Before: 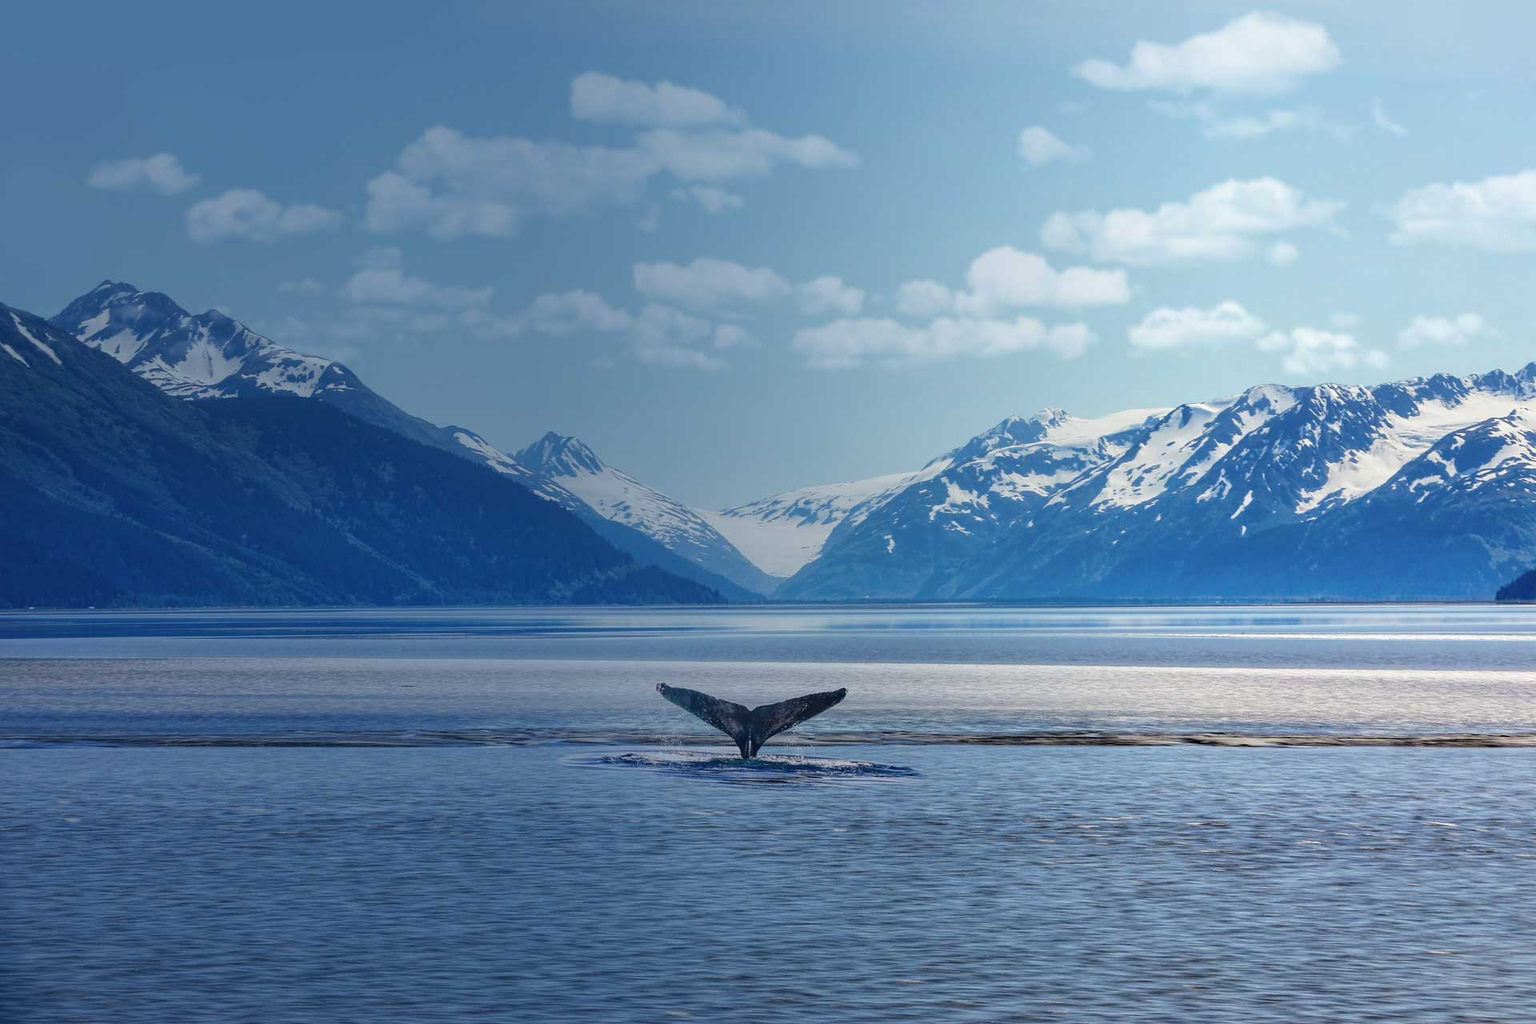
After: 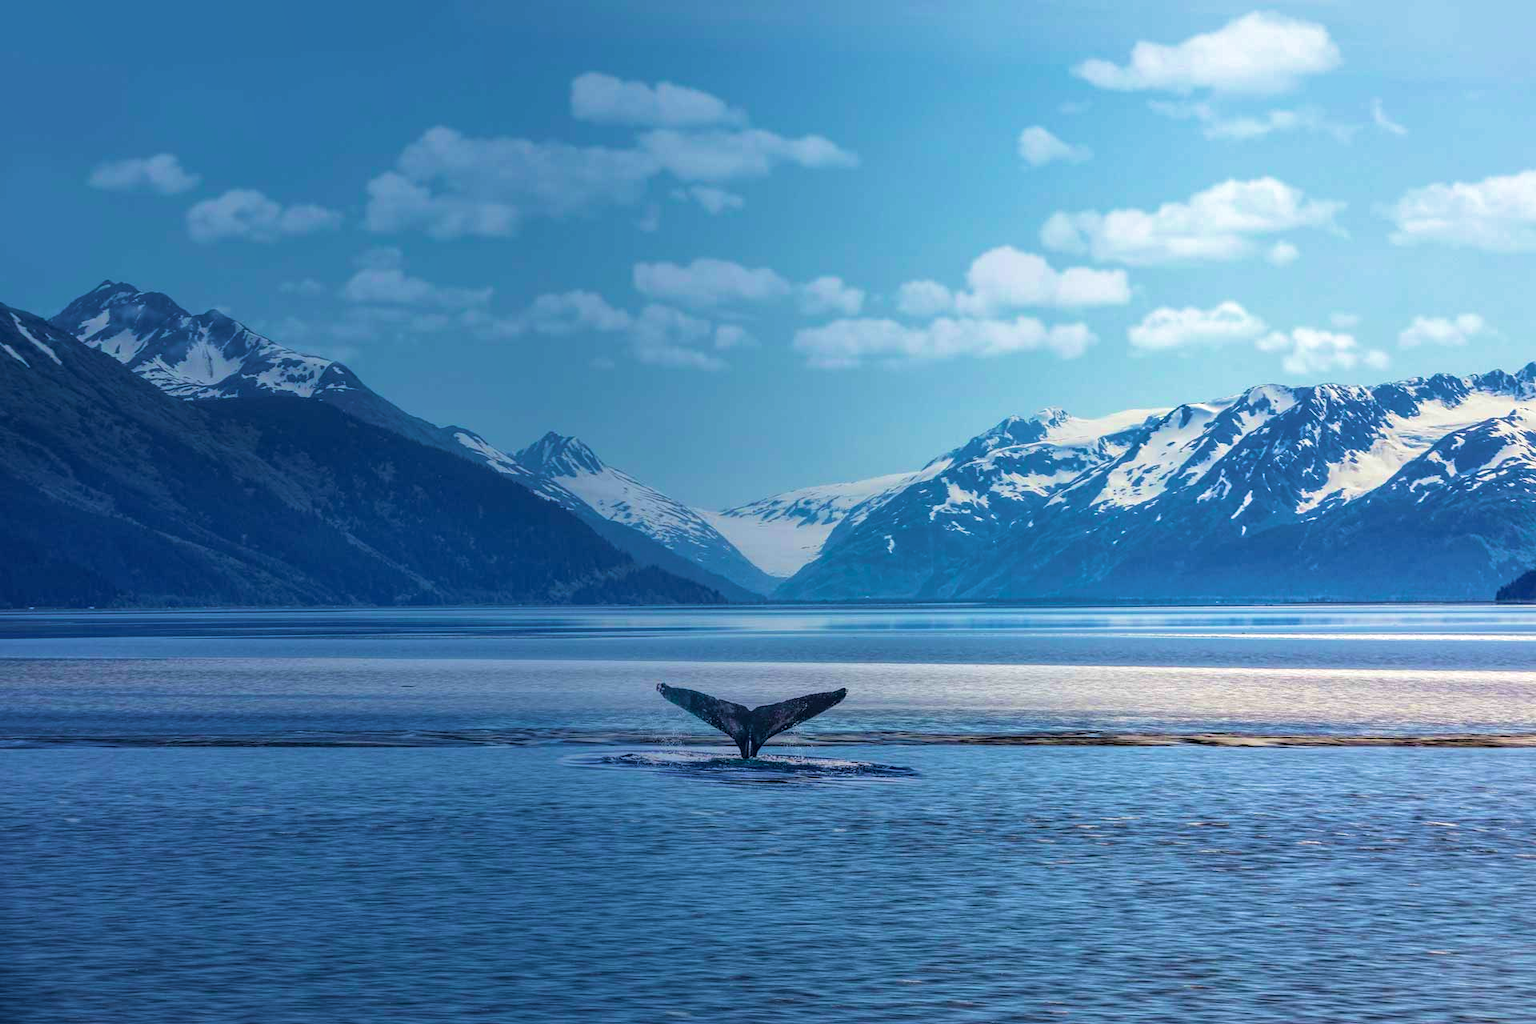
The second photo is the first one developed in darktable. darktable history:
velvia: strength 75%
local contrast: on, module defaults
